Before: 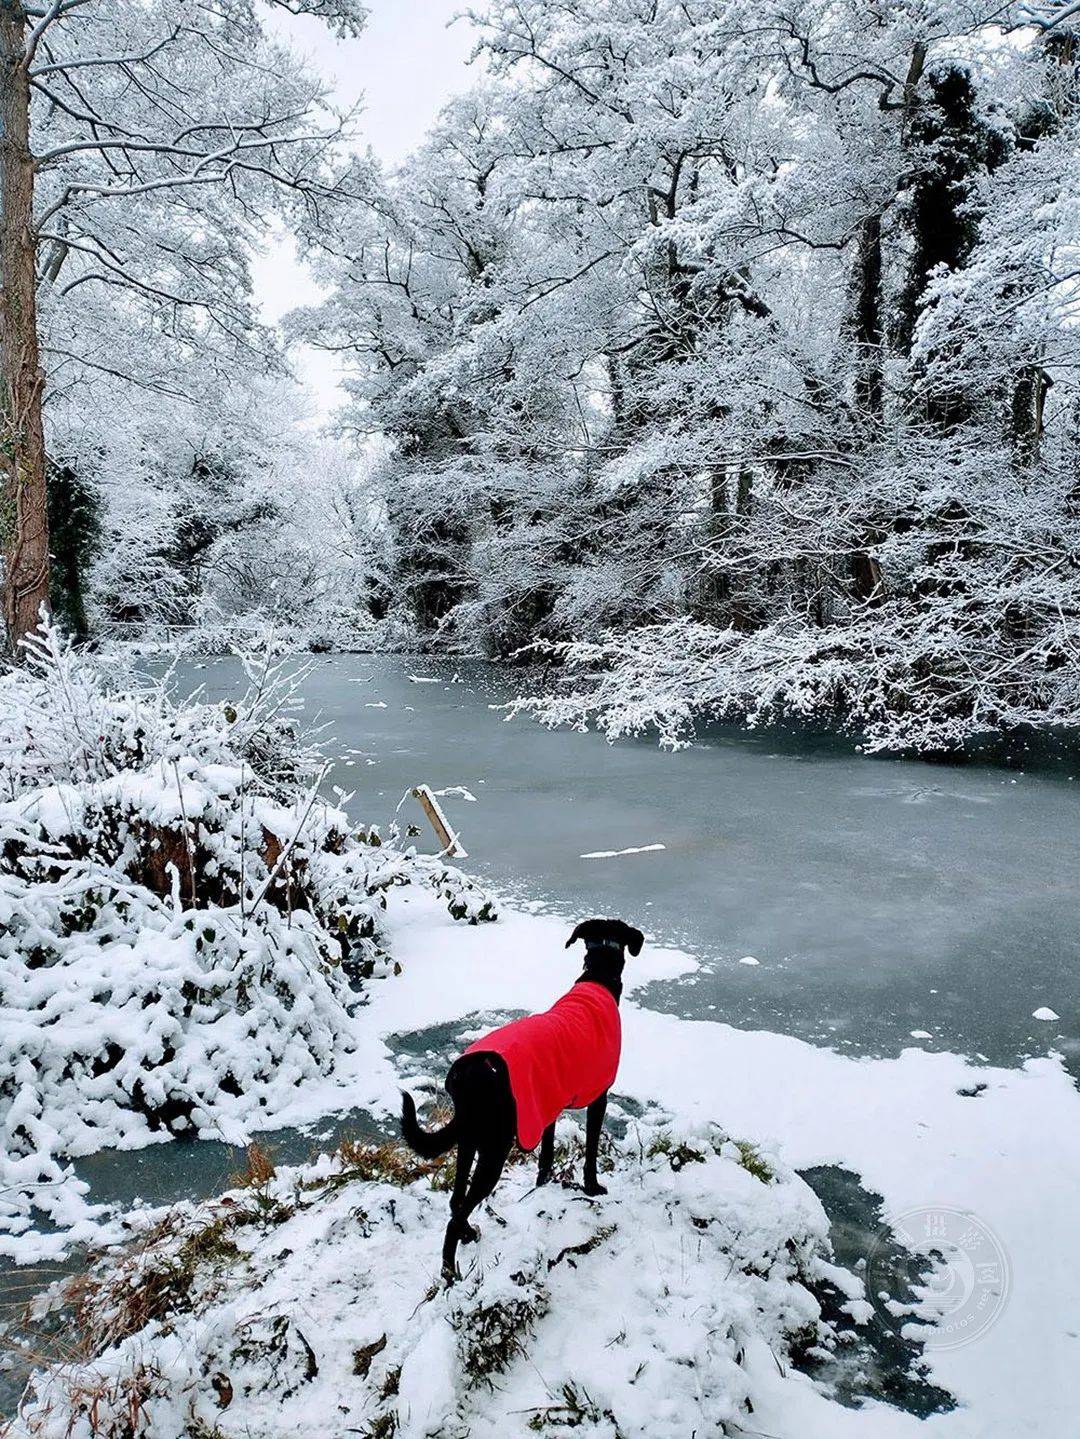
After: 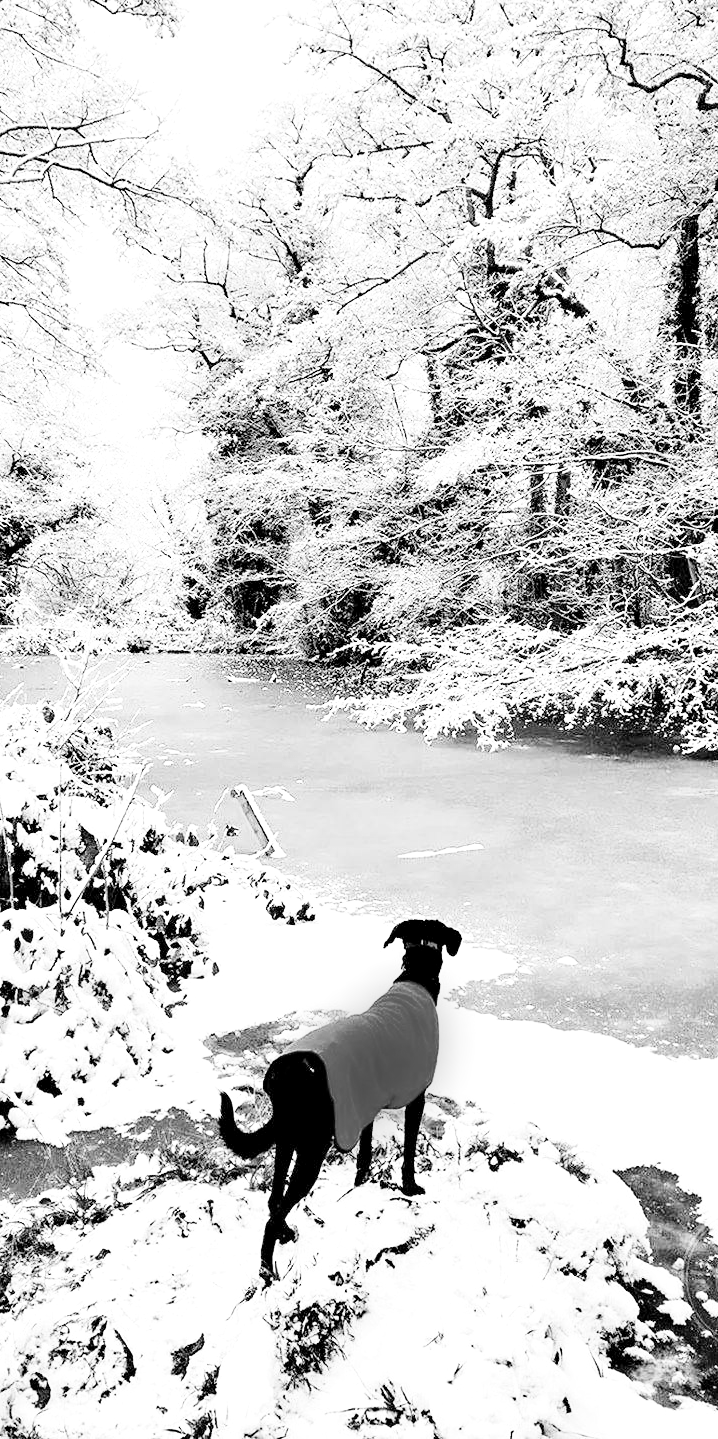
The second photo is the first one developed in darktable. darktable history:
crop: left 16.899%, right 16.556%
color balance rgb: perceptual saturation grading › global saturation 20%, perceptual saturation grading › highlights -50%, perceptual saturation grading › shadows 30%, perceptual brilliance grading › global brilliance 10%, perceptual brilliance grading › shadows 15%
color zones: curves: ch0 [(0, 0.5) (0.125, 0.4) (0.25, 0.5) (0.375, 0.4) (0.5, 0.4) (0.625, 0.35) (0.75, 0.35) (0.875, 0.5)]; ch1 [(0, 0.35) (0.125, 0.45) (0.25, 0.35) (0.375, 0.35) (0.5, 0.35) (0.625, 0.35) (0.75, 0.45) (0.875, 0.35)]; ch2 [(0, 0.6) (0.125, 0.5) (0.25, 0.5) (0.375, 0.6) (0.5, 0.6) (0.625, 0.5) (0.75, 0.5) (0.875, 0.5)]
monochrome: a -4.13, b 5.16, size 1
base curve: curves: ch0 [(0, 0) (0.028, 0.03) (0.105, 0.232) (0.387, 0.748) (0.754, 0.968) (1, 1)], fusion 1, exposure shift 0.576, preserve colors none
exposure: black level correction 0.001, compensate highlight preservation false
white balance: red 1.045, blue 0.932
